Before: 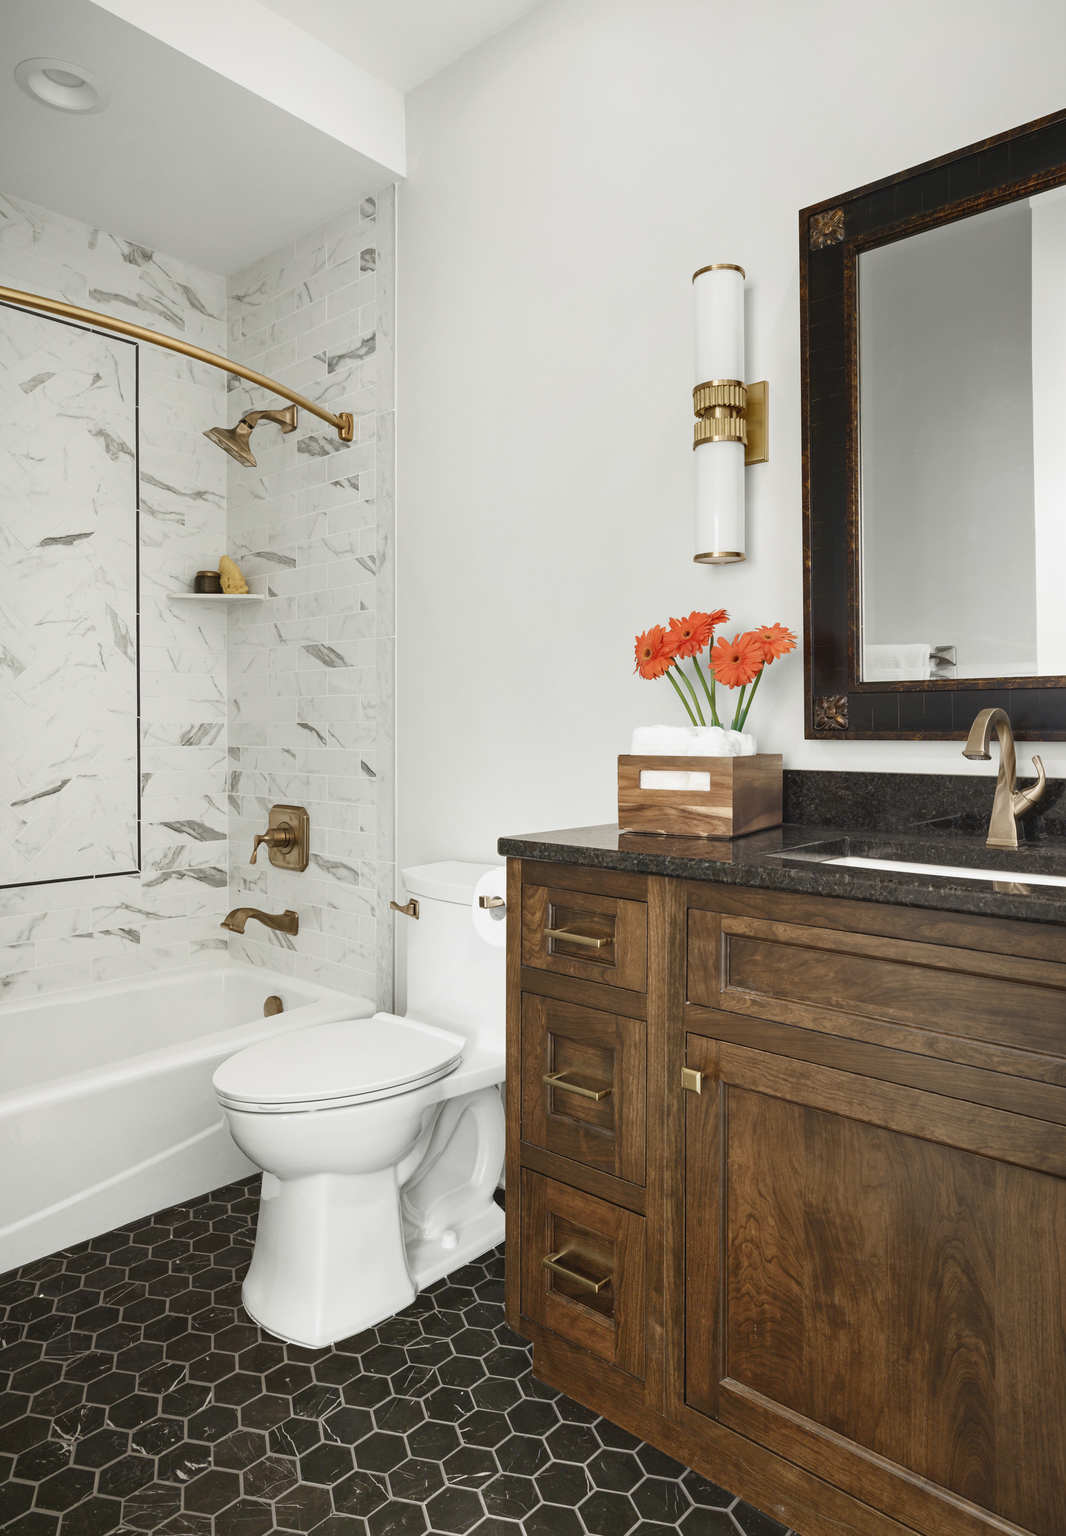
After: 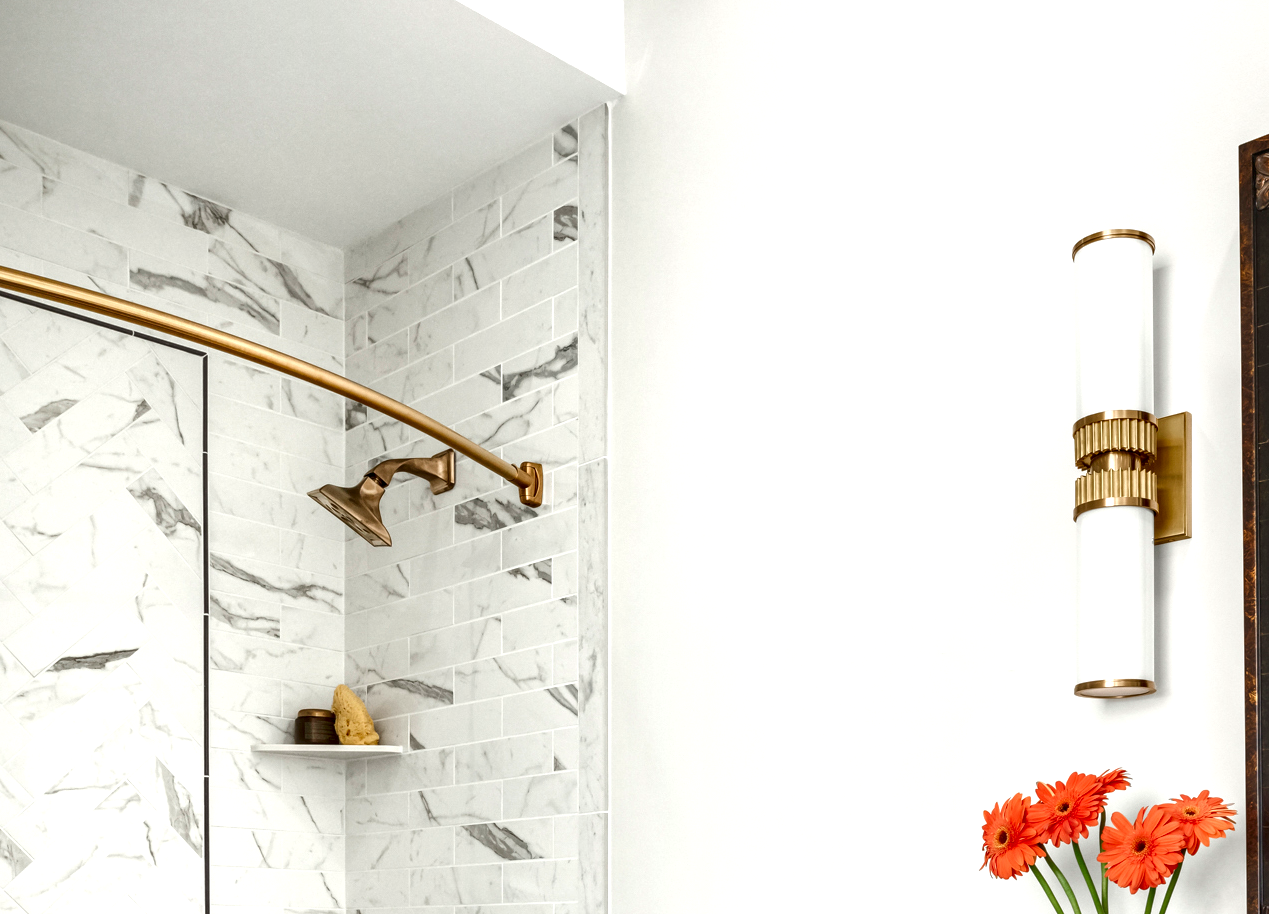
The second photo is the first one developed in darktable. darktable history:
contrast brightness saturation: brightness -0.09
exposure: exposure 0.6 EV, compensate highlight preservation false
local contrast: detail 150%
crop: left 0.579%, top 7.627%, right 23.167%, bottom 54.275%
